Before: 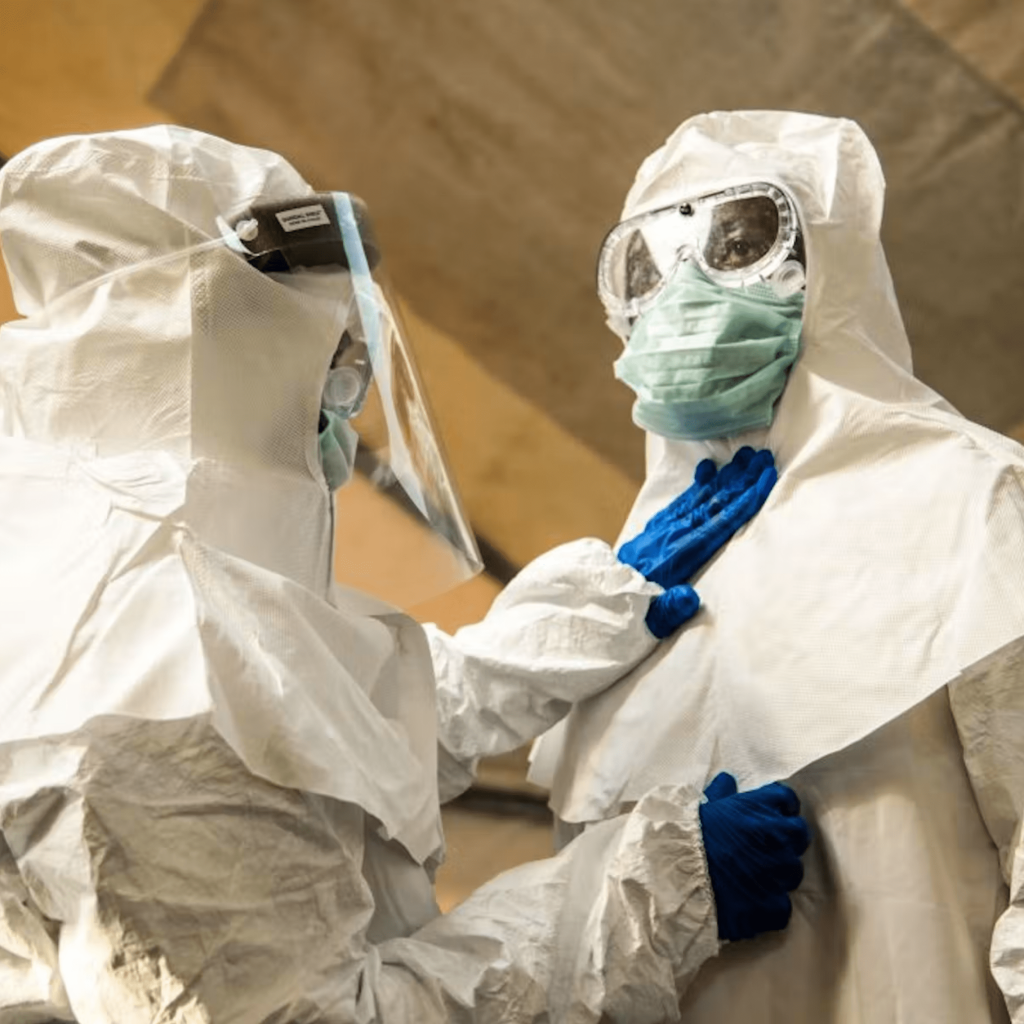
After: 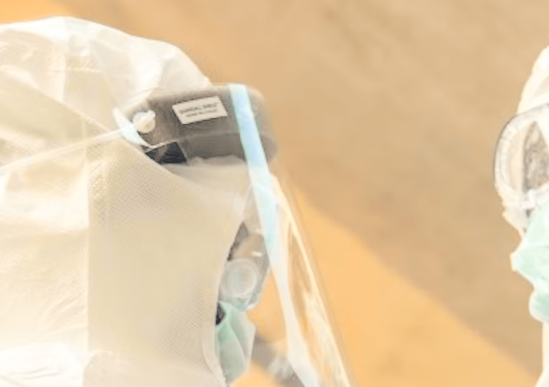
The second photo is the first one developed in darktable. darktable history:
crop: left 10.121%, top 10.631%, right 36.218%, bottom 51.526%
contrast brightness saturation: brightness 1
